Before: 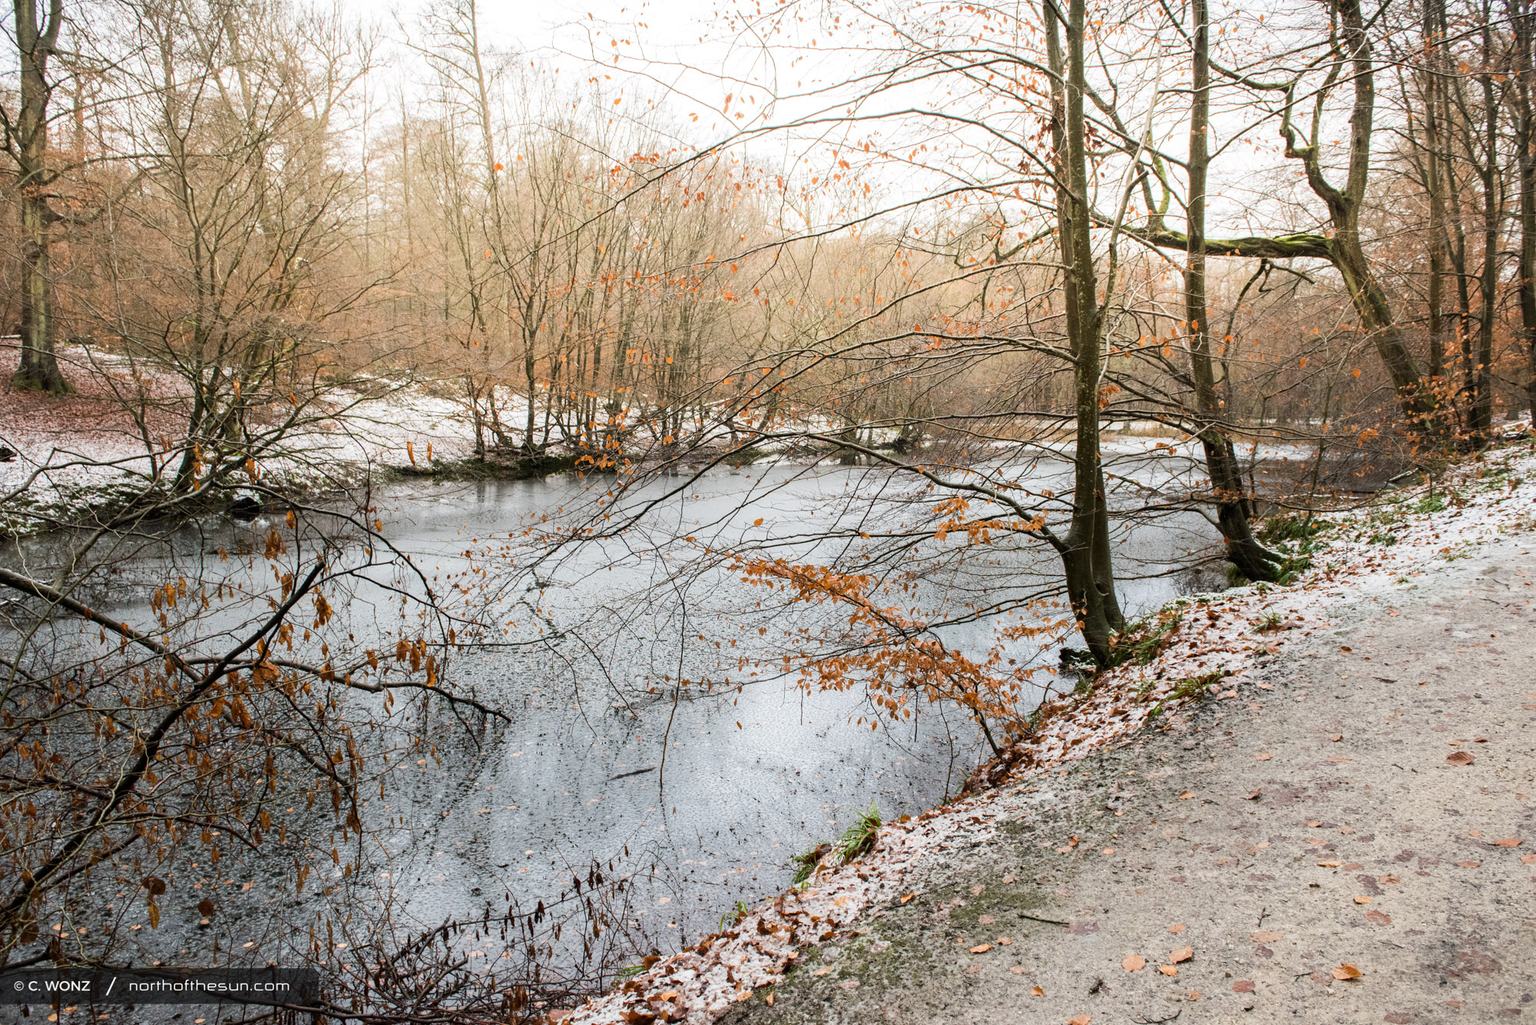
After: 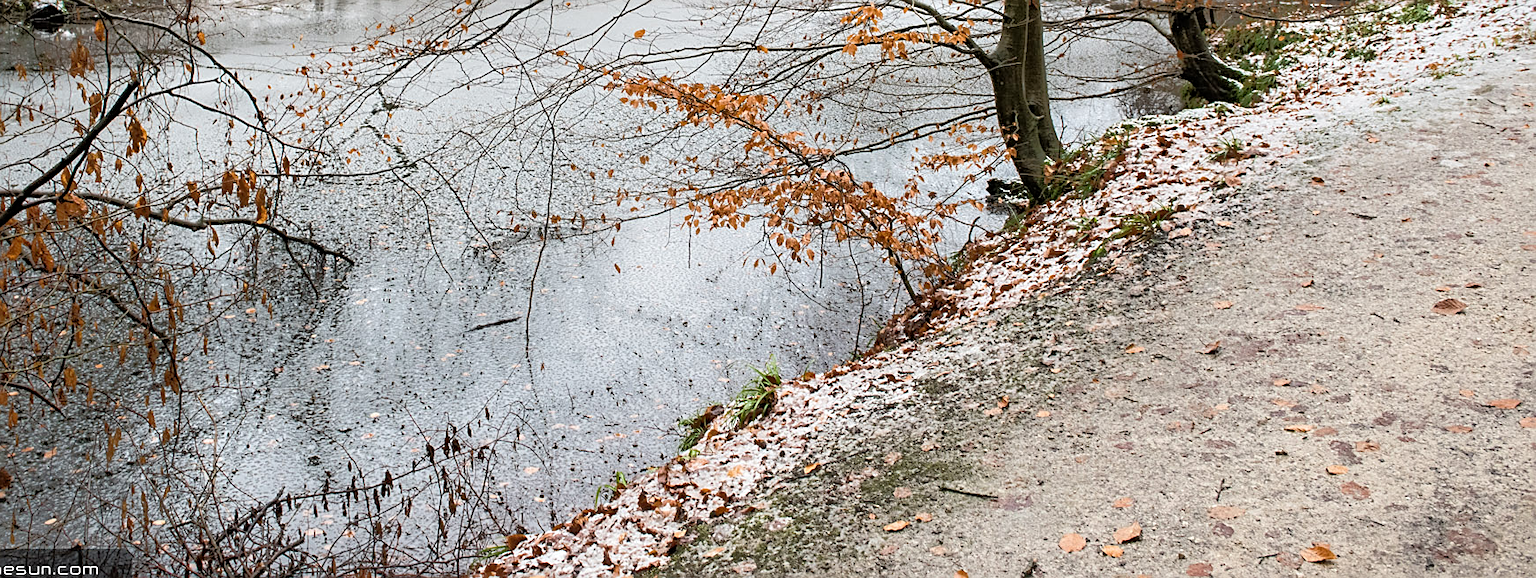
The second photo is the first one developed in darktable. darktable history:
crop and rotate: left 13.306%, top 48.129%, bottom 2.928%
tone equalizer: -8 EV -0.528 EV, -7 EV -0.319 EV, -6 EV -0.083 EV, -5 EV 0.413 EV, -4 EV 0.985 EV, -3 EV 0.791 EV, -2 EV -0.01 EV, -1 EV 0.14 EV, +0 EV -0.012 EV, smoothing 1
sharpen: on, module defaults
